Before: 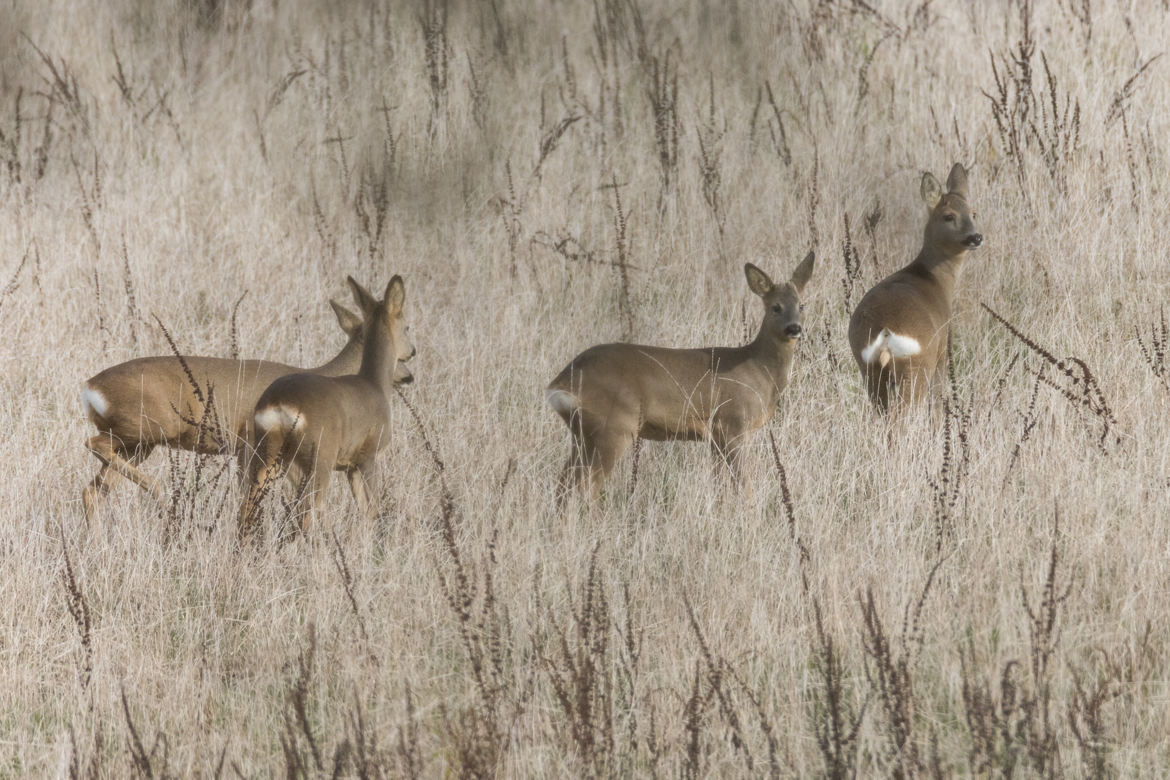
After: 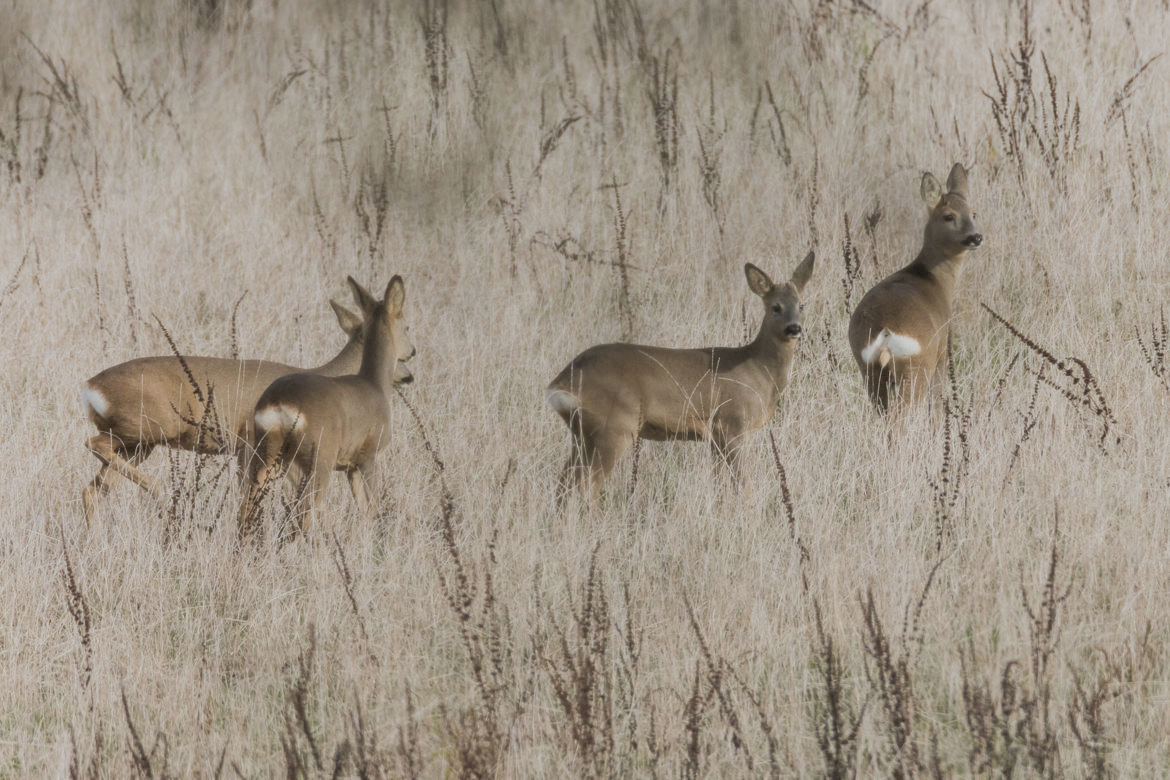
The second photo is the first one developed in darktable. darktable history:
filmic rgb: black relative exposure -7.65 EV, white relative exposure 4.56 EV, hardness 3.61, add noise in highlights 0.002, color science v3 (2019), use custom middle-gray values true, contrast in highlights soft
